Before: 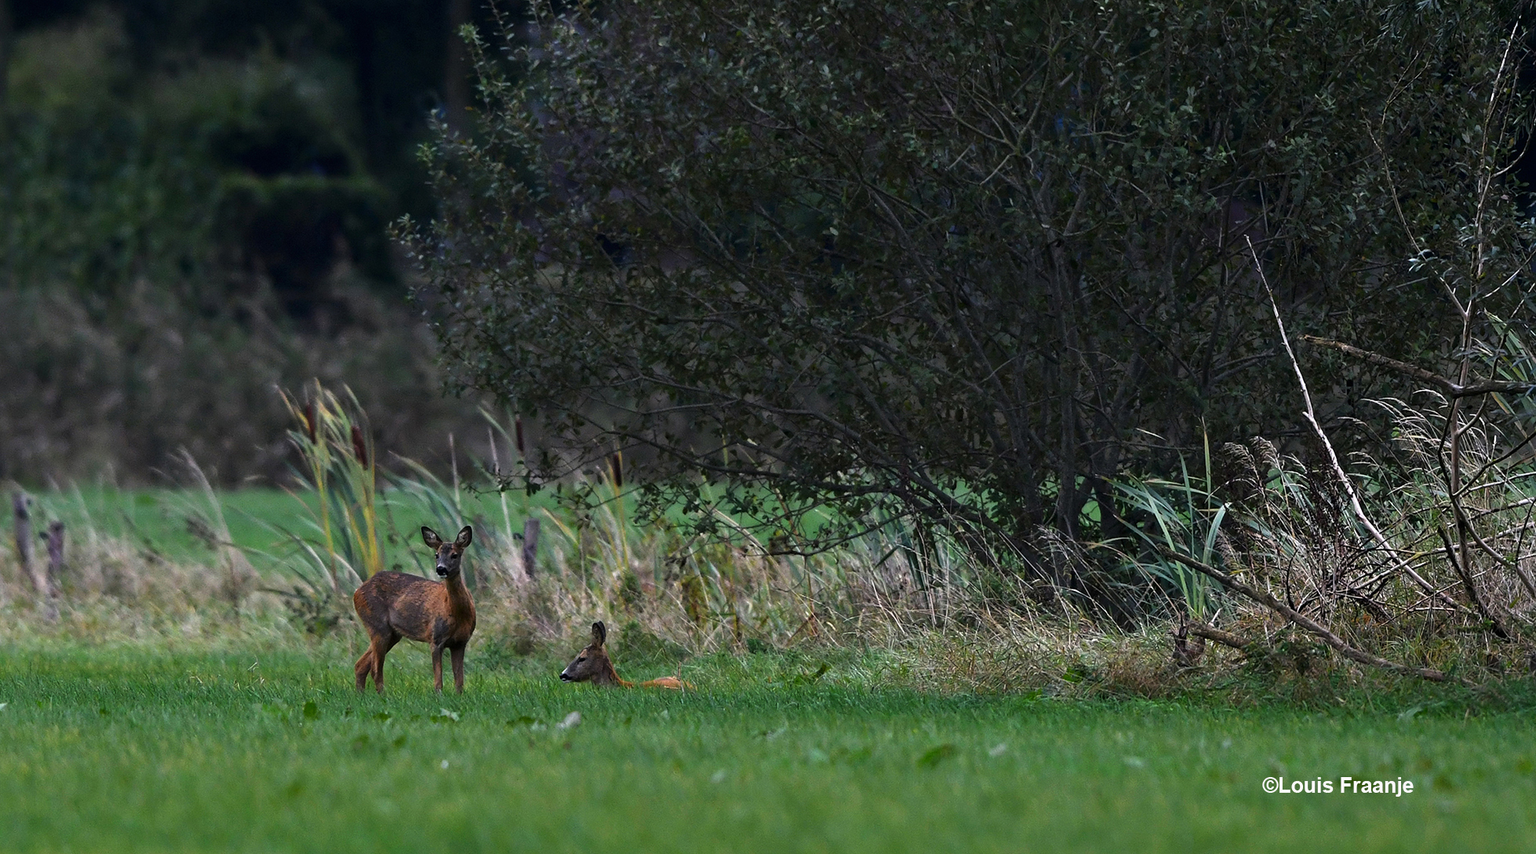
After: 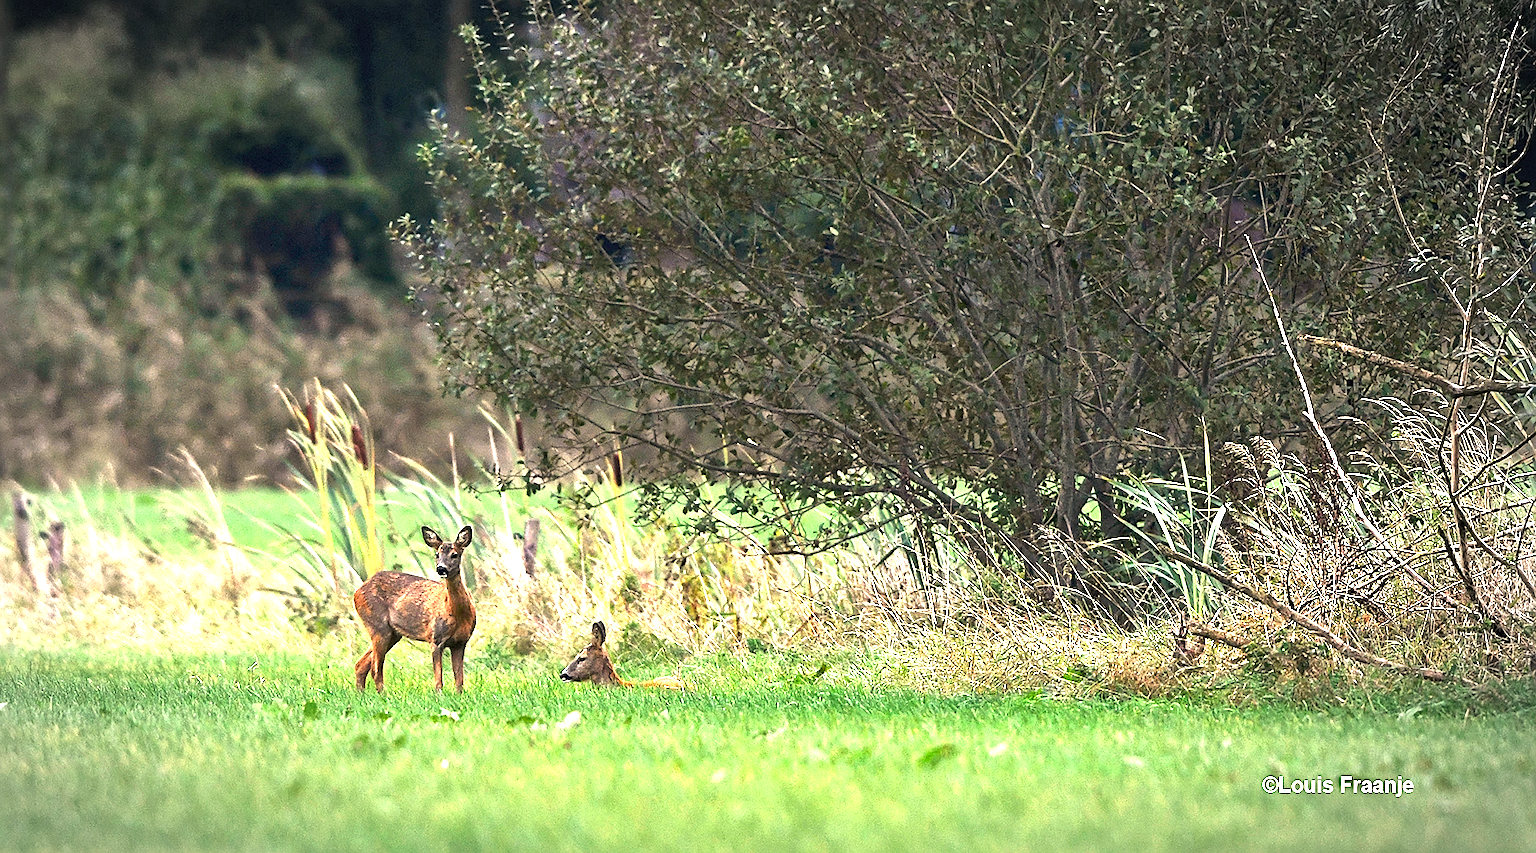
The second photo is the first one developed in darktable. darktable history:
sharpen: on, module defaults
exposure: black level correction 0, exposure 2.138 EV, compensate exposure bias true, compensate highlight preservation false
white balance: red 1.138, green 0.996, blue 0.812
vignetting: automatic ratio true
local contrast: mode bilateral grid, contrast 20, coarseness 50, detail 120%, midtone range 0.2
